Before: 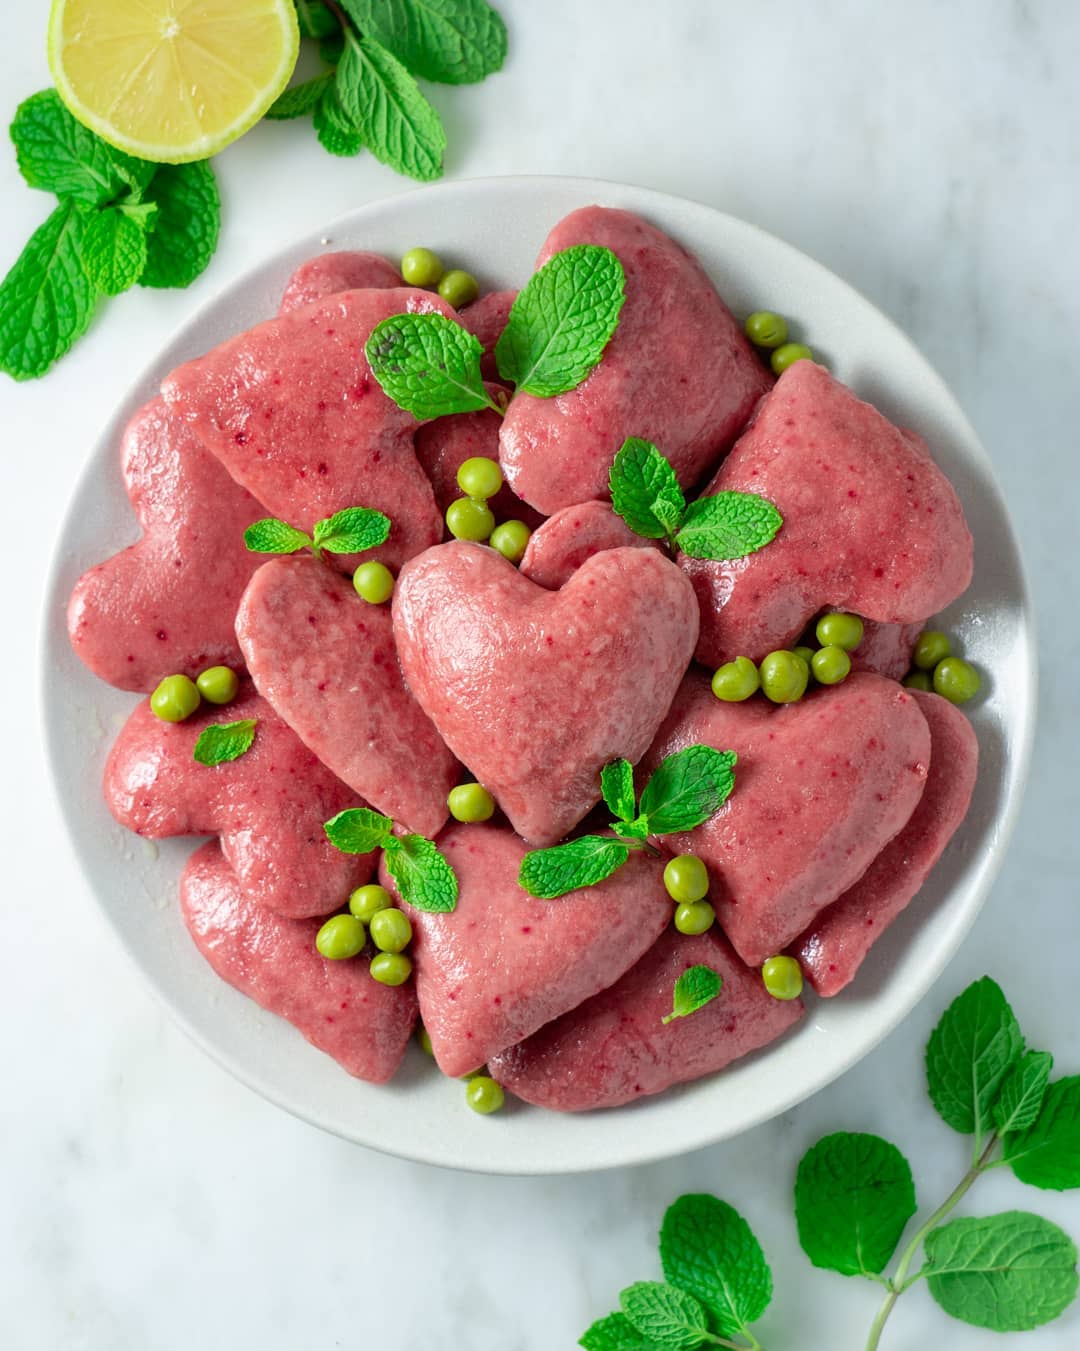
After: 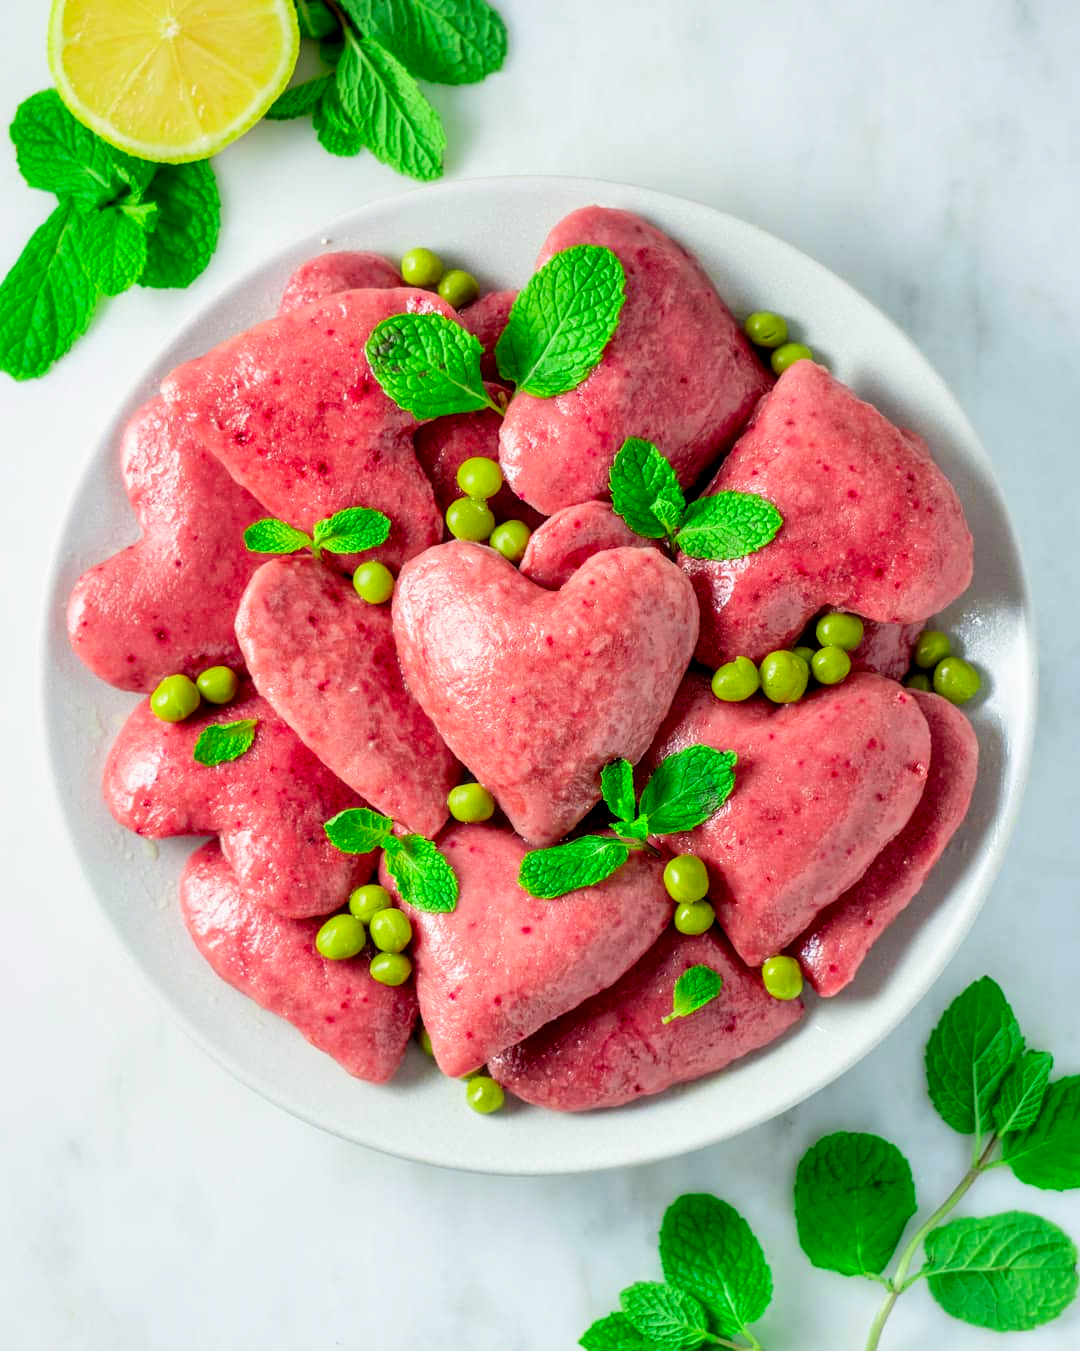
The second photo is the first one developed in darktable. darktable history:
contrast brightness saturation: contrast 0.07, brightness 0.18, saturation 0.4
local contrast: detail 150%
sigmoid: contrast 1.22, skew 0.65
